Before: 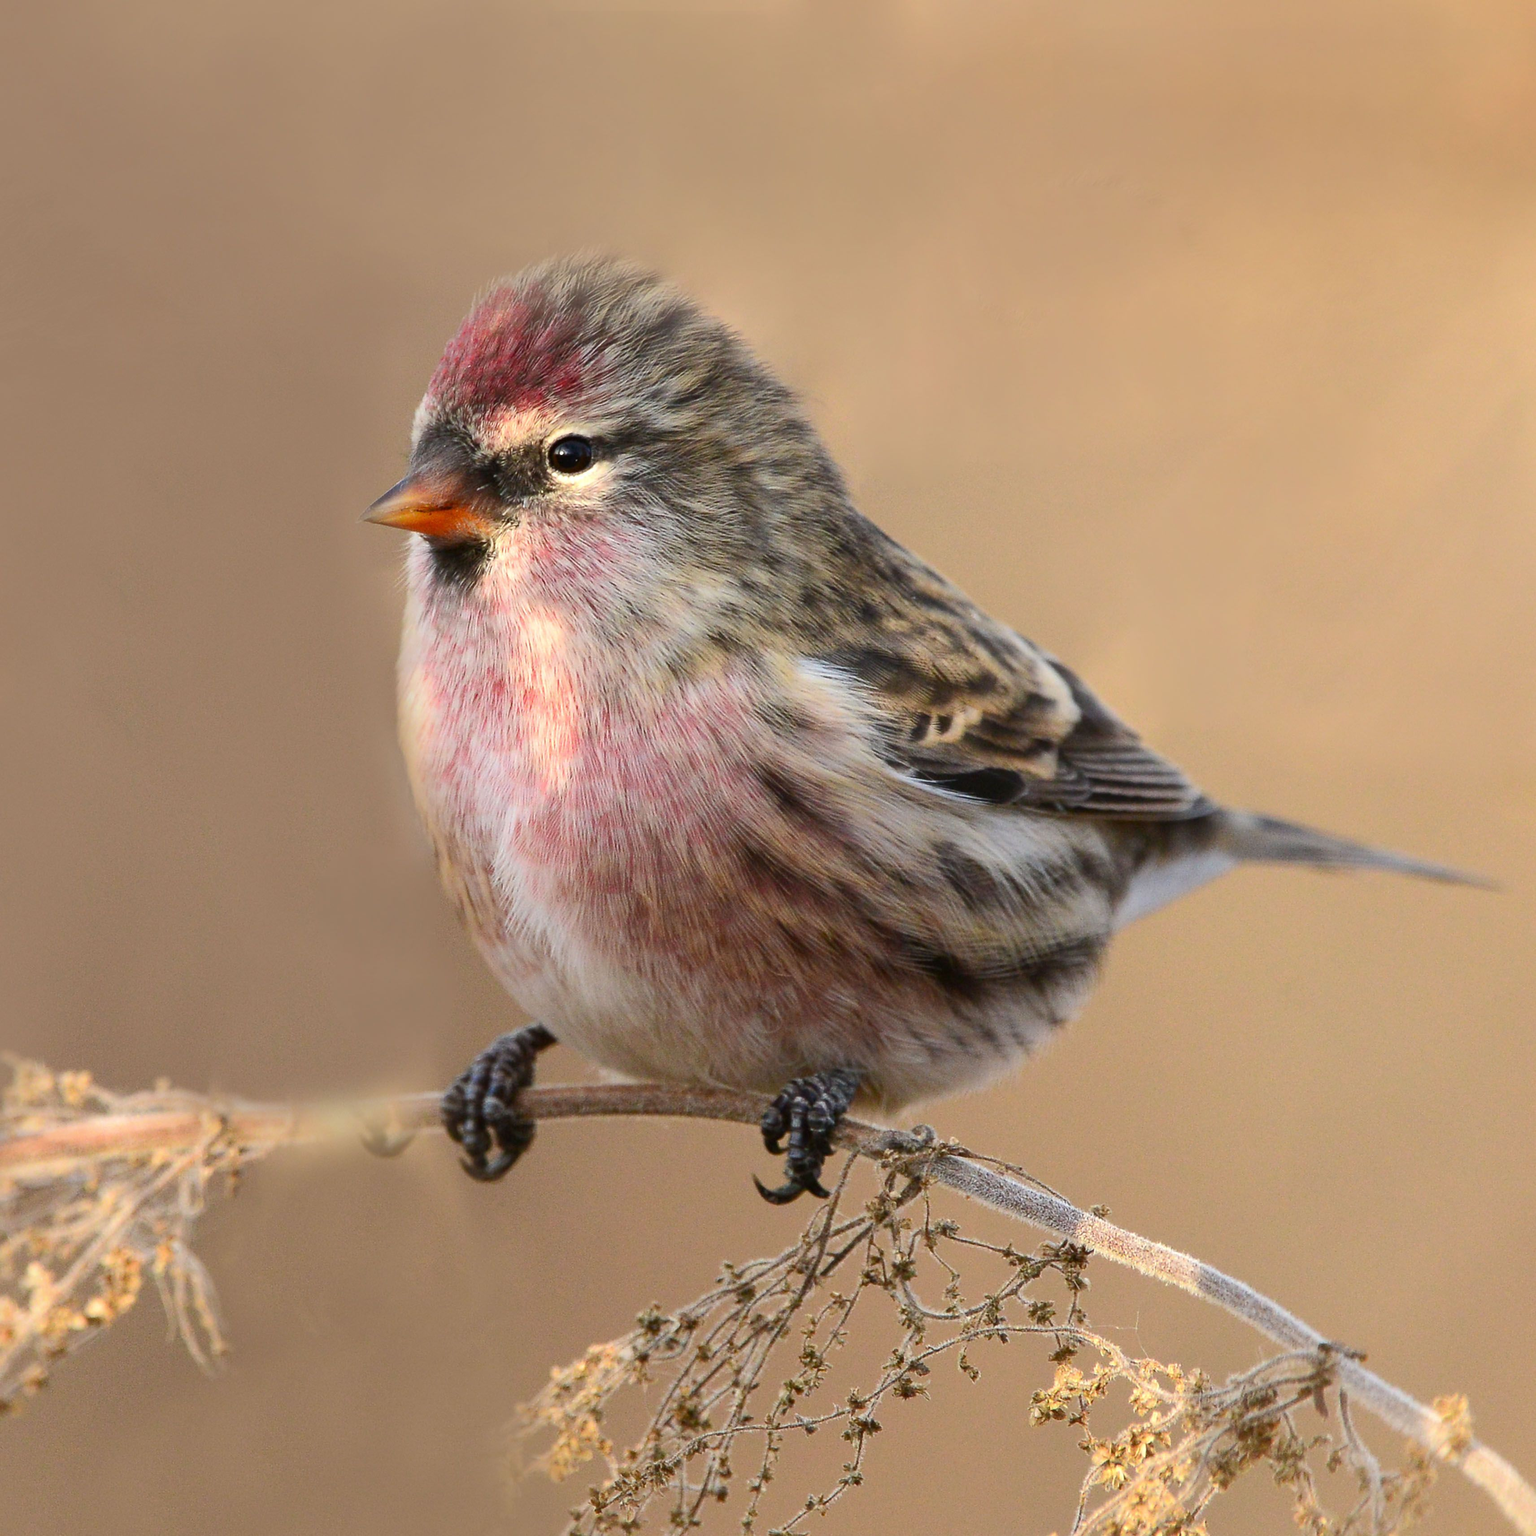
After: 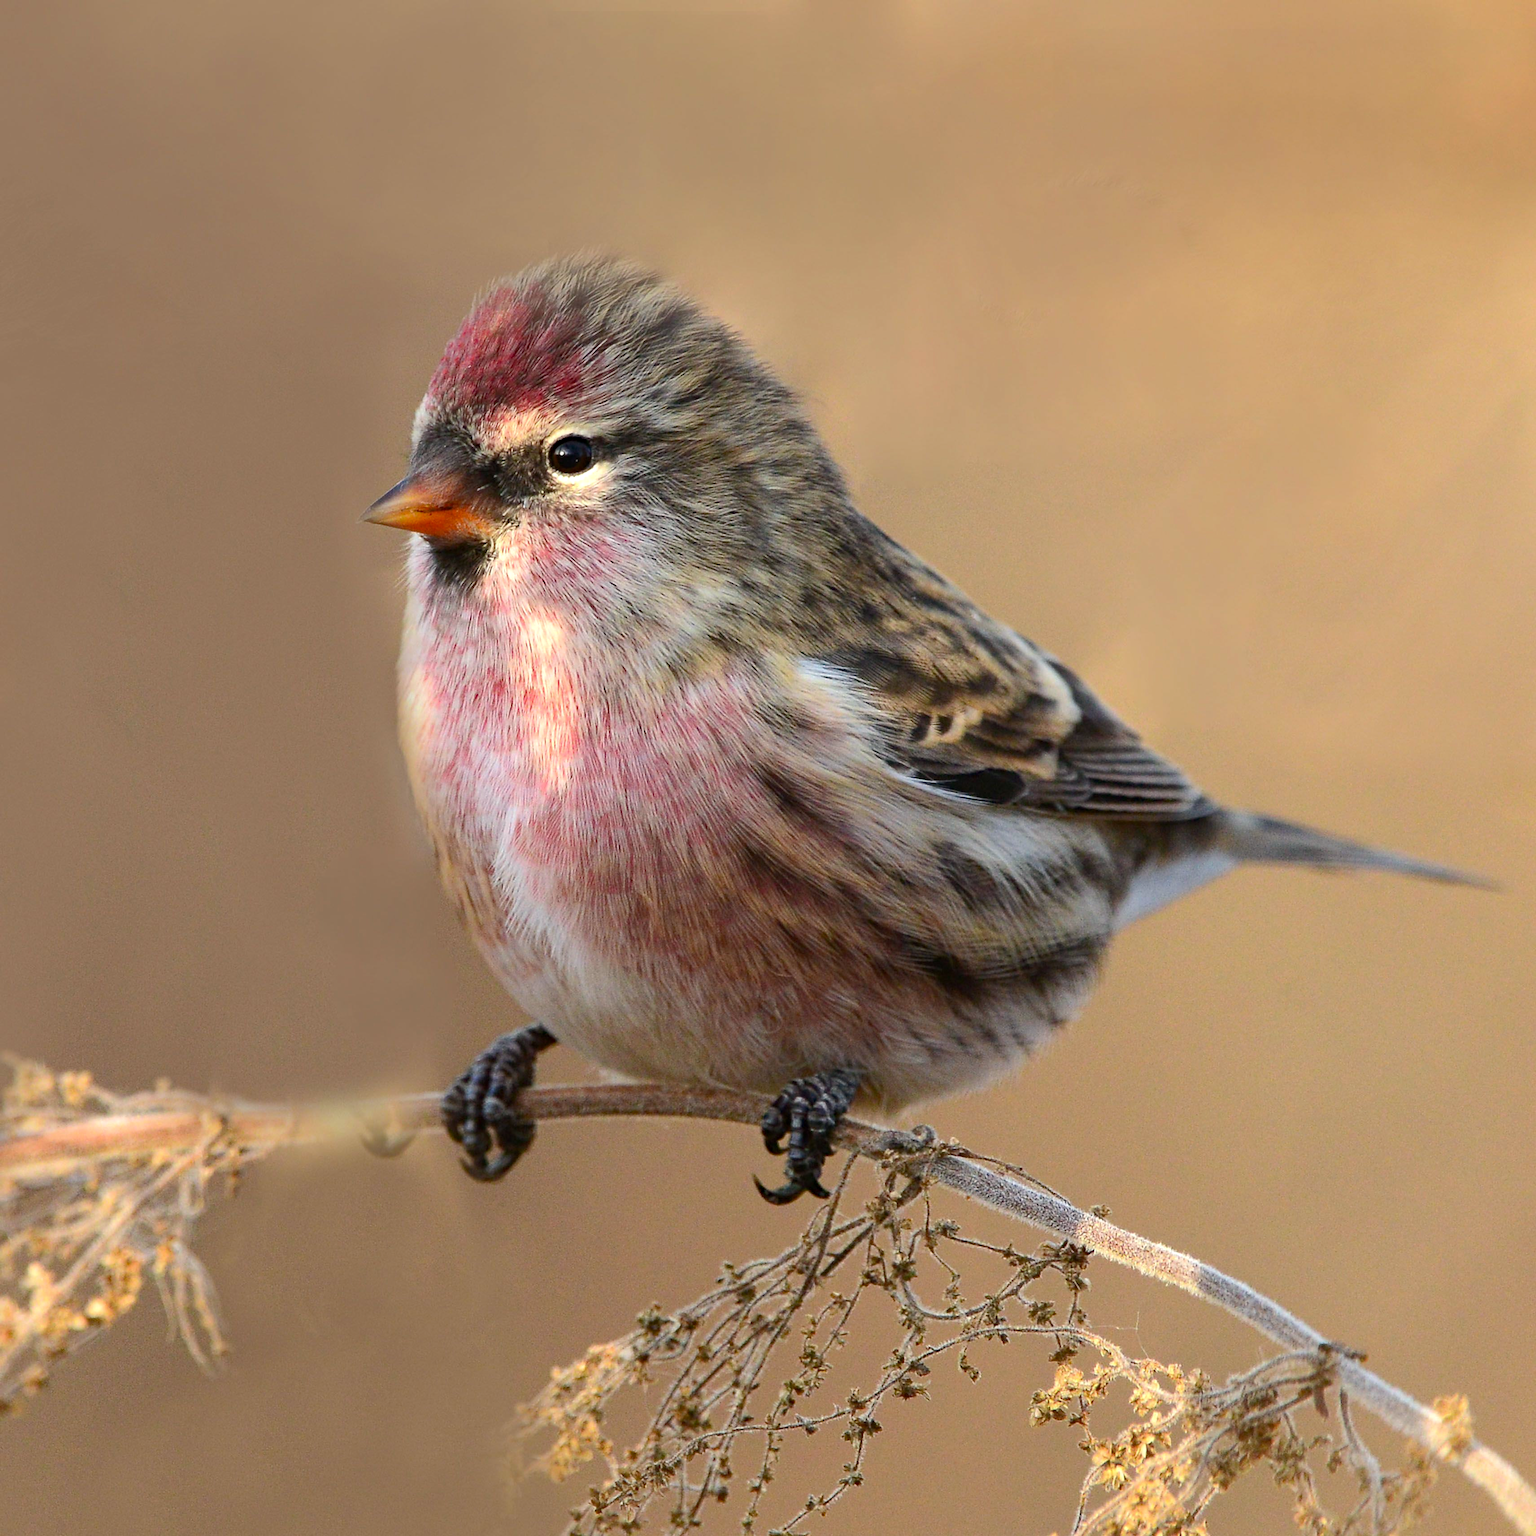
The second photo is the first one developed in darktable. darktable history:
haze removal: strength 0.277, distance 0.245, compatibility mode true, adaptive false
